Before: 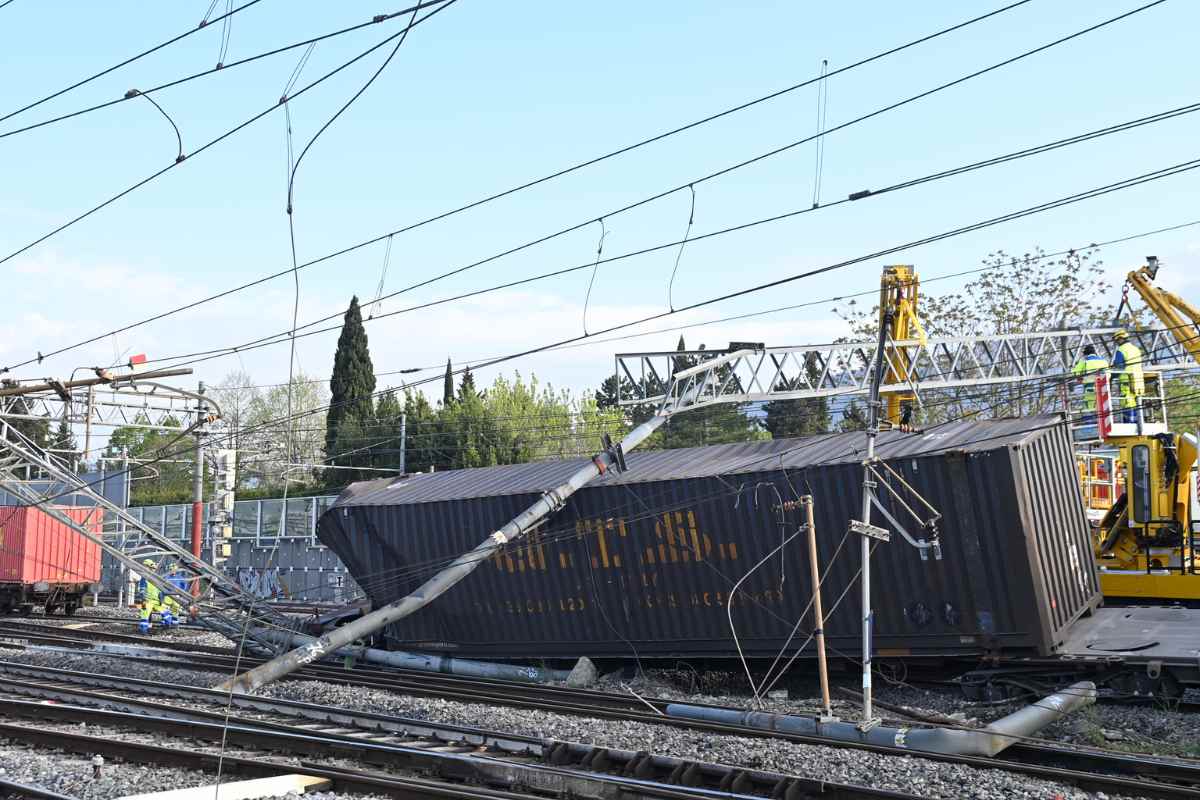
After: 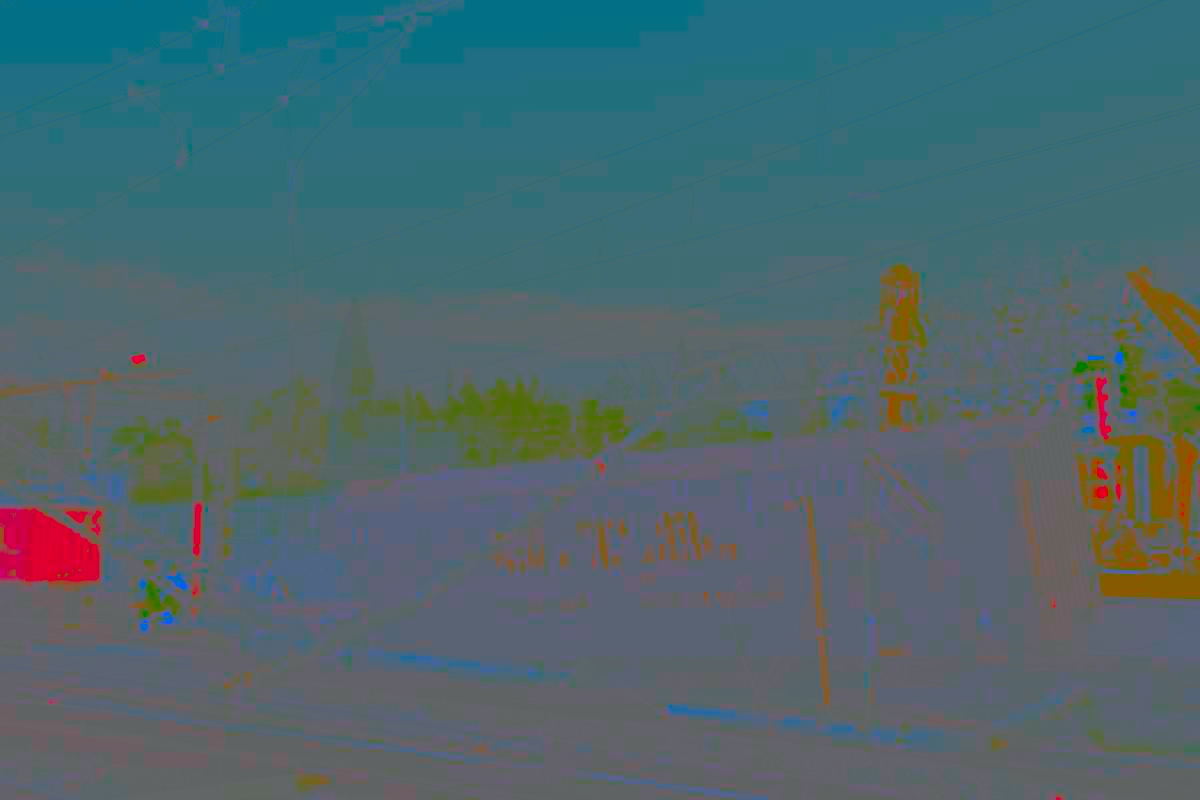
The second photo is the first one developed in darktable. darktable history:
tone curve: curves: ch0 [(0, 0.008) (0.081, 0.044) (0.177, 0.123) (0.283, 0.253) (0.416, 0.449) (0.495, 0.524) (0.661, 0.756) (0.796, 0.859) (1, 0.951)]; ch1 [(0, 0) (0.161, 0.092) (0.35, 0.33) (0.392, 0.392) (0.427, 0.426) (0.479, 0.472) (0.505, 0.5) (0.521, 0.524) (0.567, 0.556) (0.583, 0.588) (0.625, 0.627) (0.678, 0.733) (1, 1)]; ch2 [(0, 0) (0.346, 0.362) (0.404, 0.427) (0.502, 0.499) (0.531, 0.523) (0.544, 0.561) (0.58, 0.59) (0.629, 0.642) (0.717, 0.678) (1, 1)], color space Lab, independent channels, preserve colors none
contrast brightness saturation: contrast -0.99, brightness -0.17, saturation 0.75
